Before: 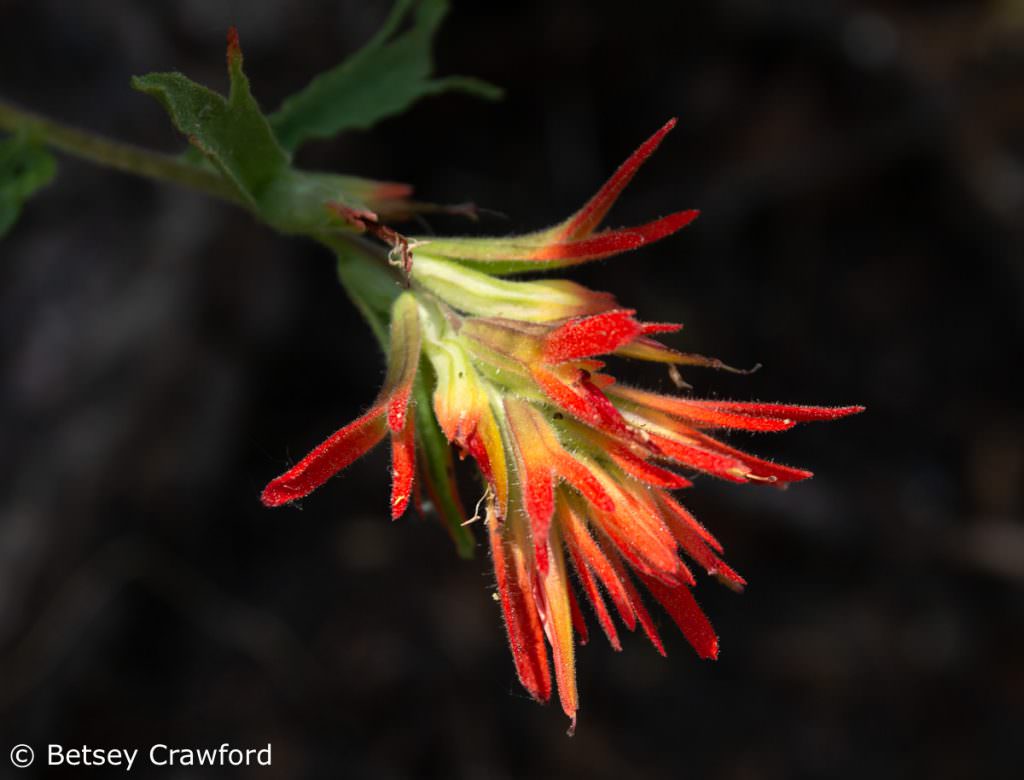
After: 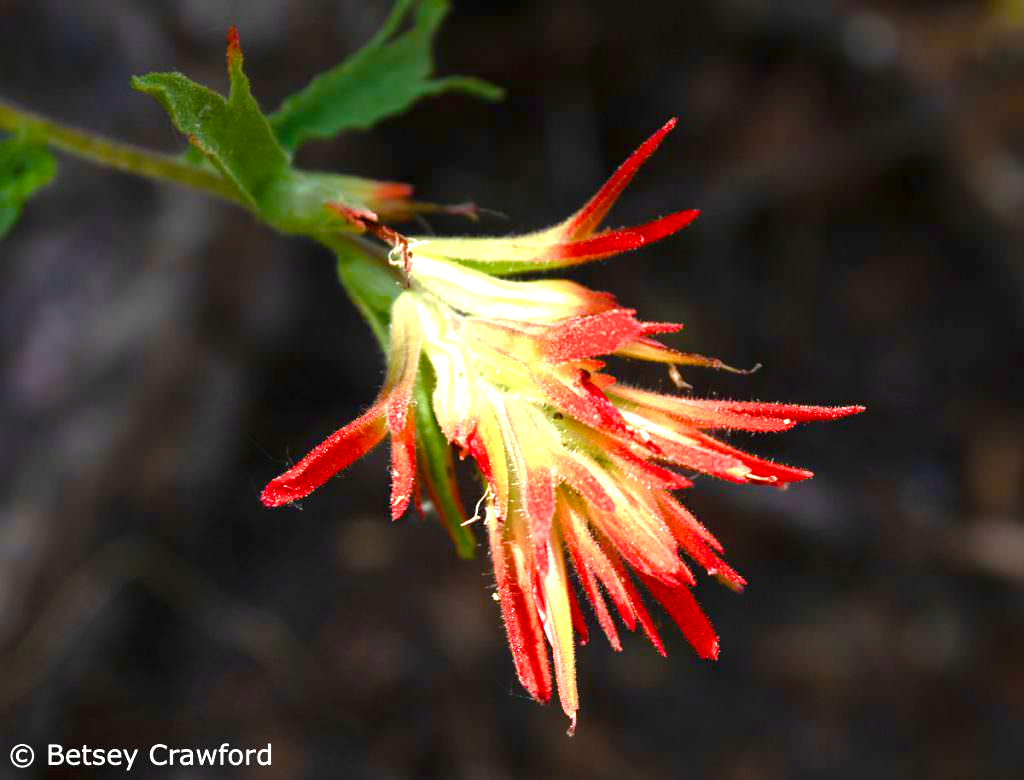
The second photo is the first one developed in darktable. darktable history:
exposure: black level correction 0, exposure 1.622 EV, compensate exposure bias true, compensate highlight preservation false
color balance rgb: perceptual saturation grading › global saturation 0.211%, perceptual saturation grading › highlights -17.366%, perceptual saturation grading › mid-tones 32.672%, perceptual saturation grading › shadows 50.316%, global vibrance 20%
